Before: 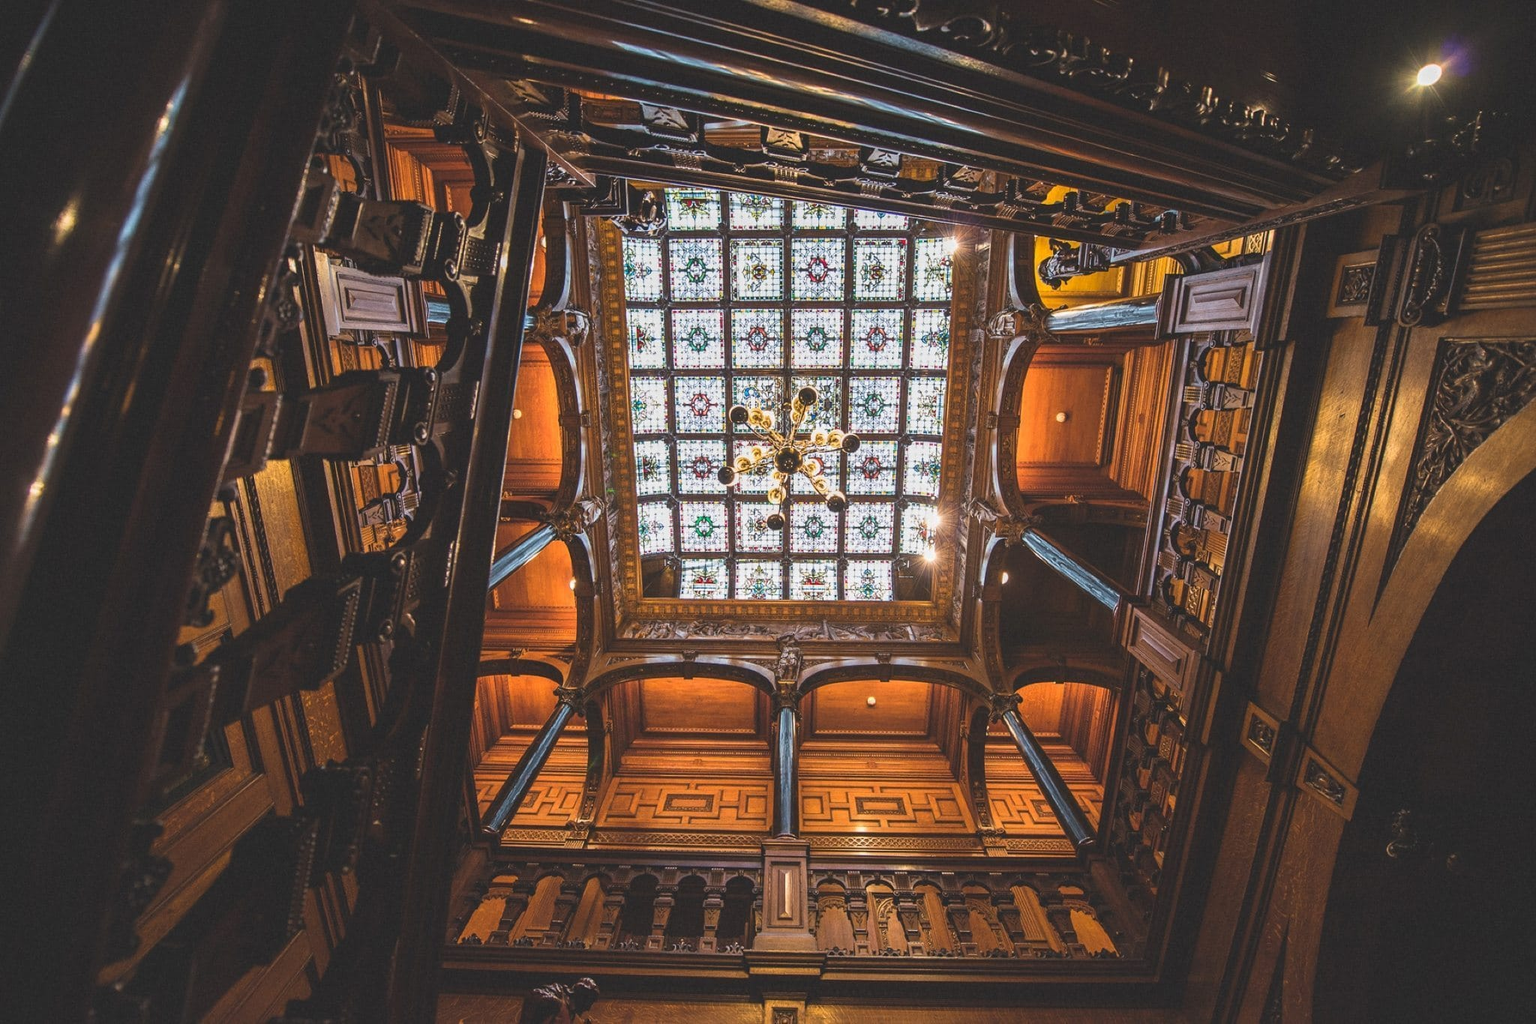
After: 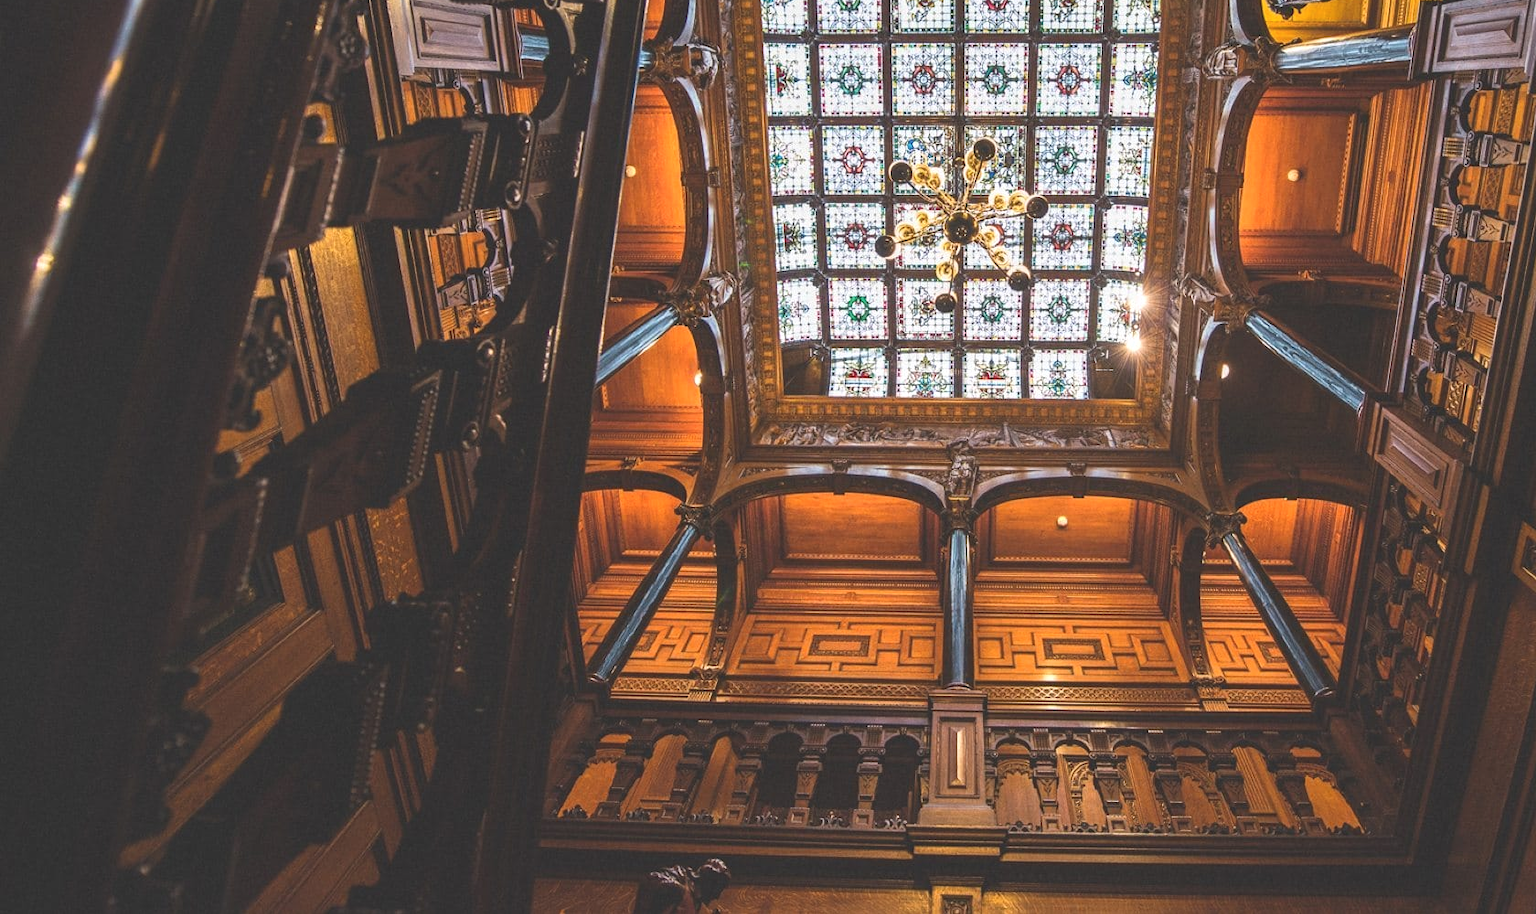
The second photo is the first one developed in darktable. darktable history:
levels: levels [0, 0.476, 0.951]
crop: top 26.788%, right 17.959%
color balance rgb: global offset › luminance 0.768%, perceptual saturation grading › global saturation 2.561%
